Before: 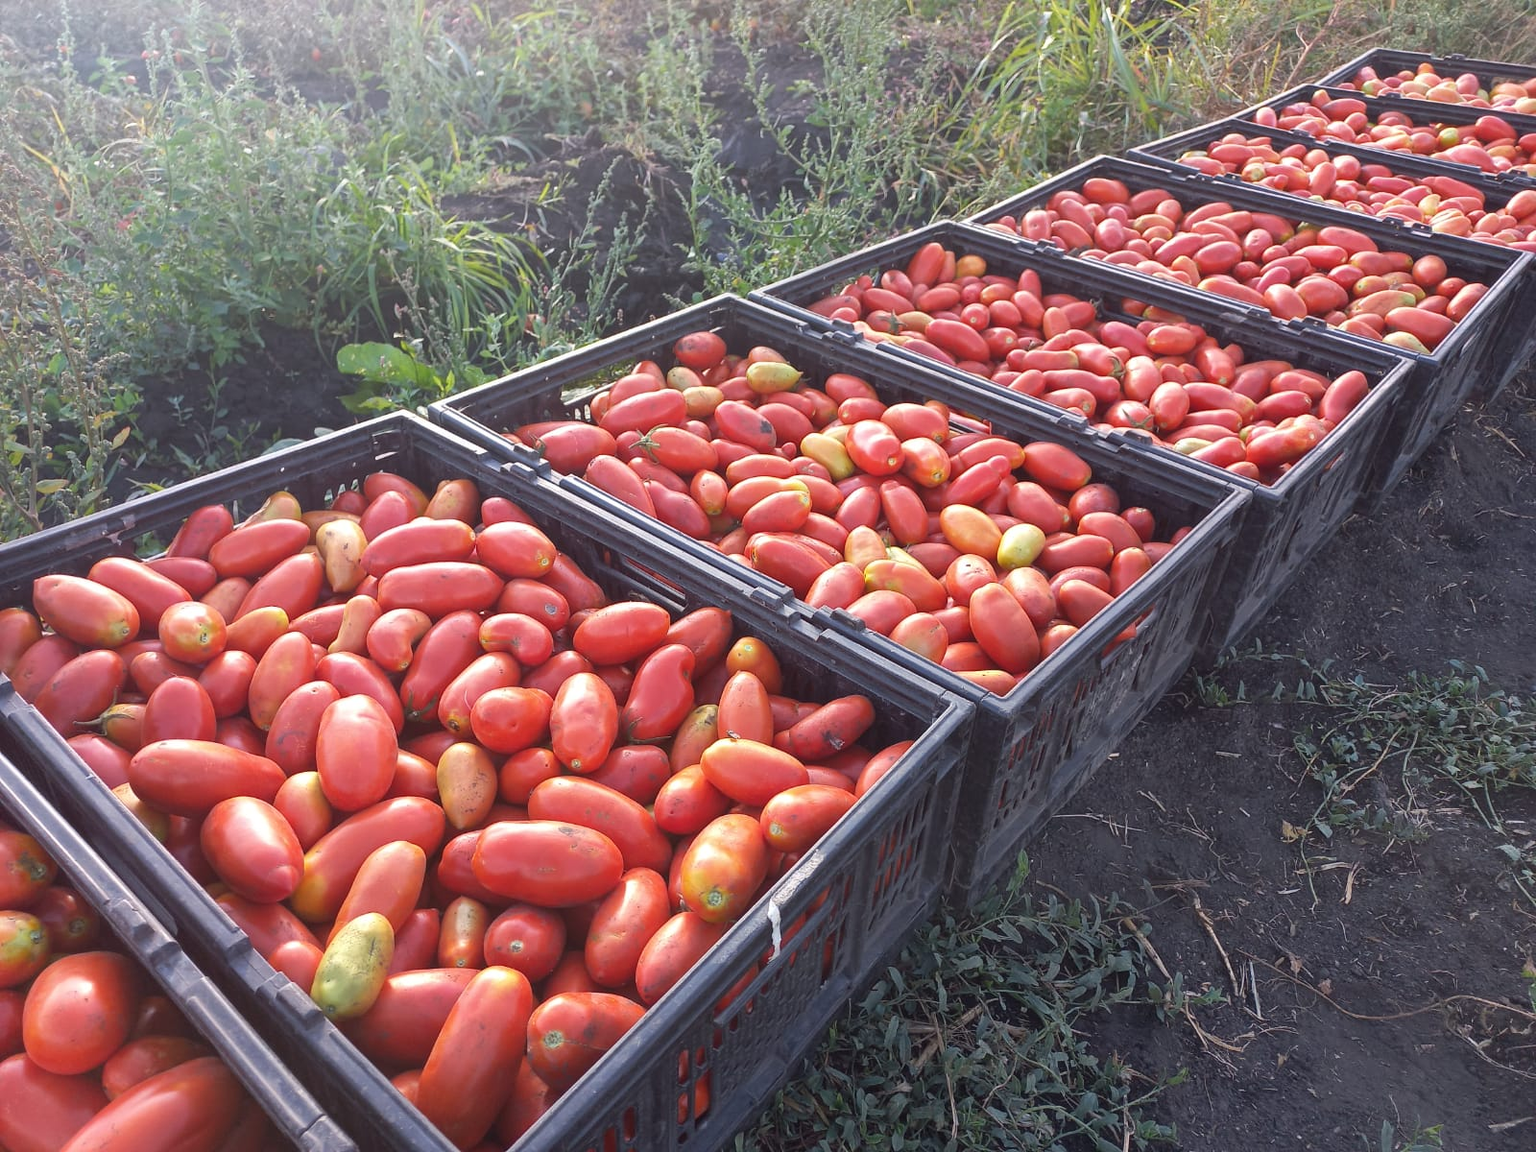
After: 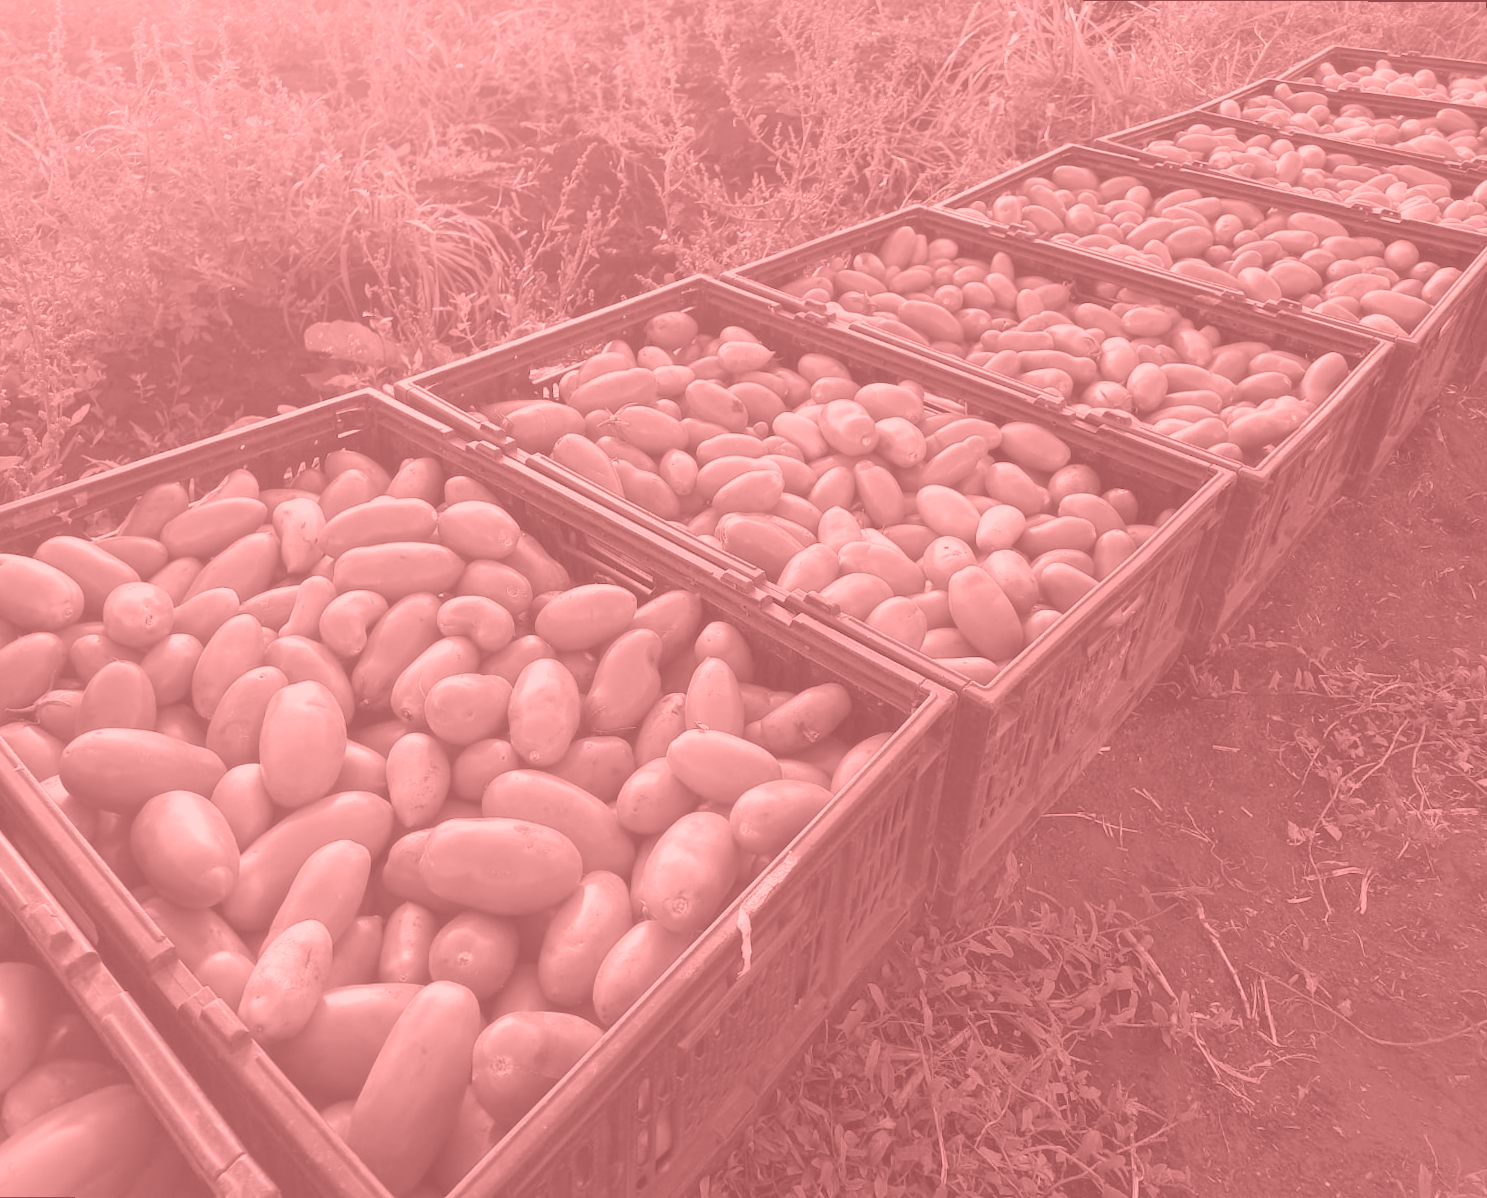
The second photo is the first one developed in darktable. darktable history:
rotate and perspective: rotation 0.215°, lens shift (vertical) -0.139, crop left 0.069, crop right 0.939, crop top 0.002, crop bottom 0.996
white balance: red 1.138, green 0.996, blue 0.812
colorize: saturation 51%, source mix 50.67%, lightness 50.67%
